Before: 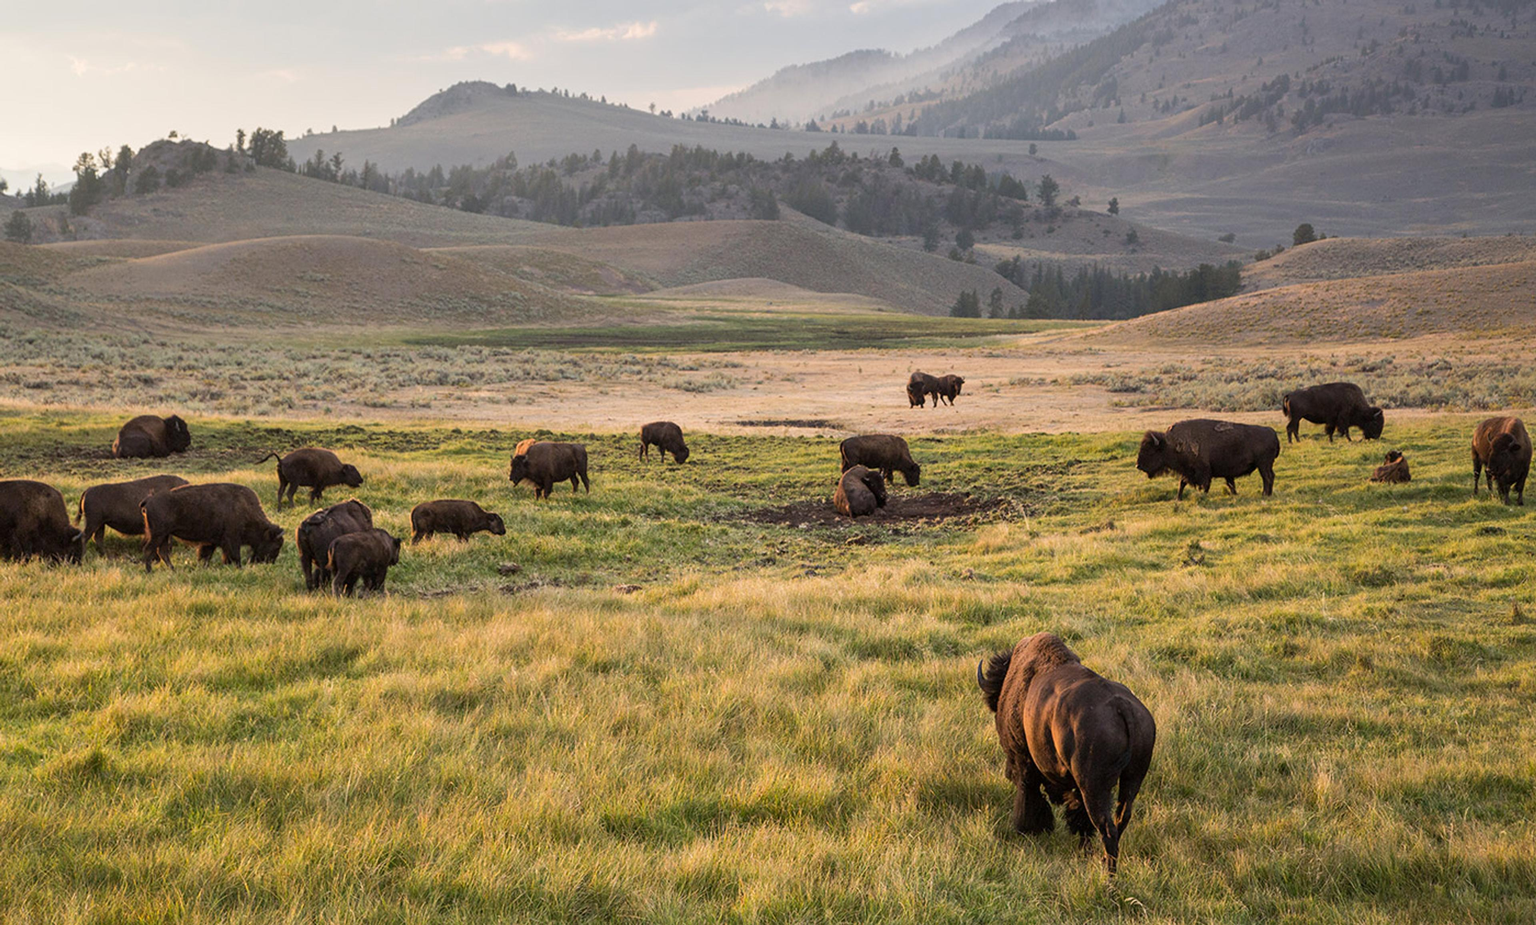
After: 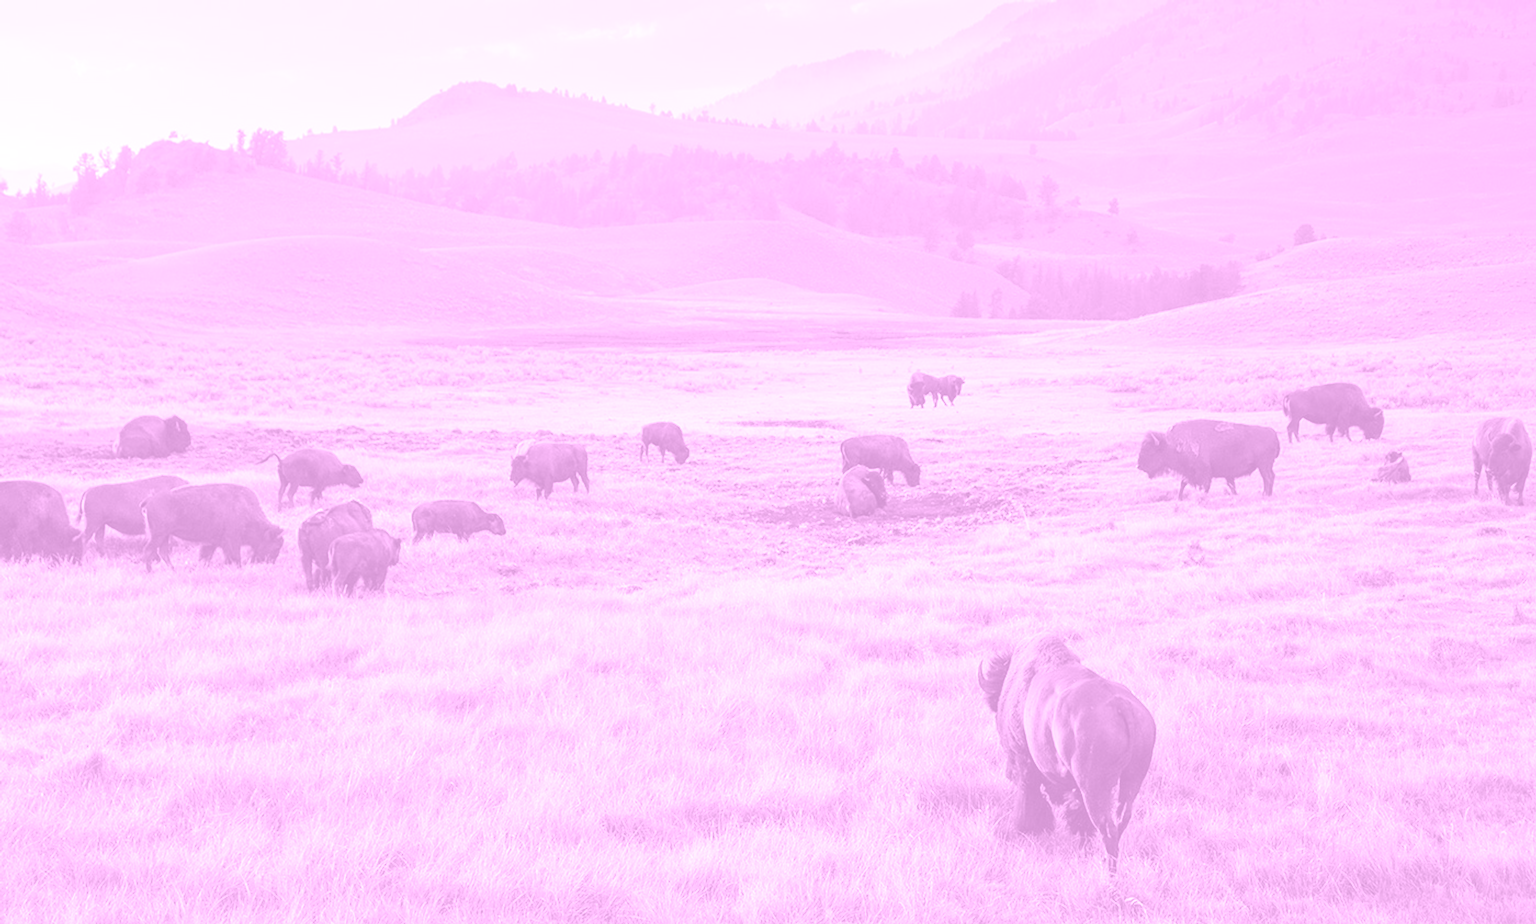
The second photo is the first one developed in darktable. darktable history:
exposure: black level correction -0.002, exposure 1.115 EV, compensate highlight preservation false
colorize: hue 331.2°, saturation 75%, source mix 30.28%, lightness 70.52%, version 1
